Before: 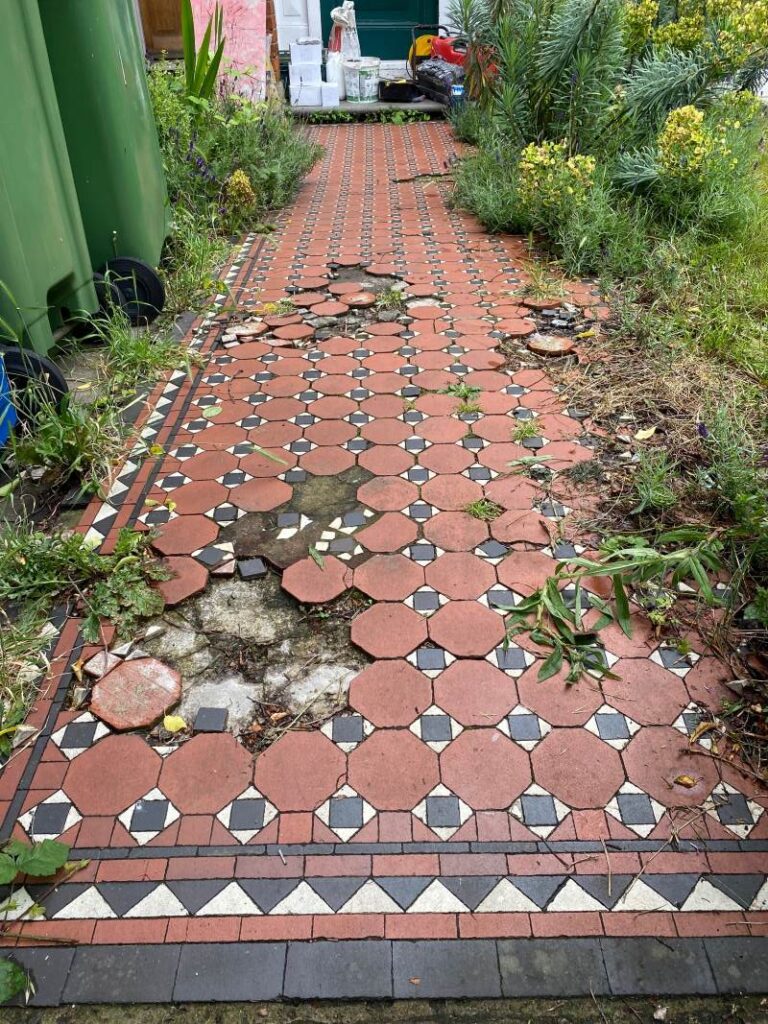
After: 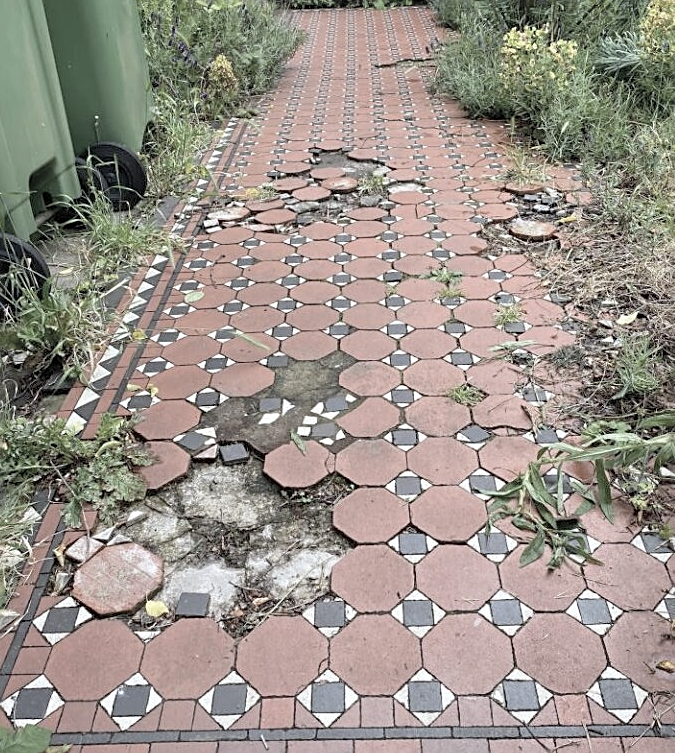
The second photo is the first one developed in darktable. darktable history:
sharpen: on, module defaults
crop and rotate: left 2.425%, top 11.305%, right 9.6%, bottom 15.08%
white balance: red 0.976, blue 1.04
contrast brightness saturation: brightness 0.18, saturation -0.5
